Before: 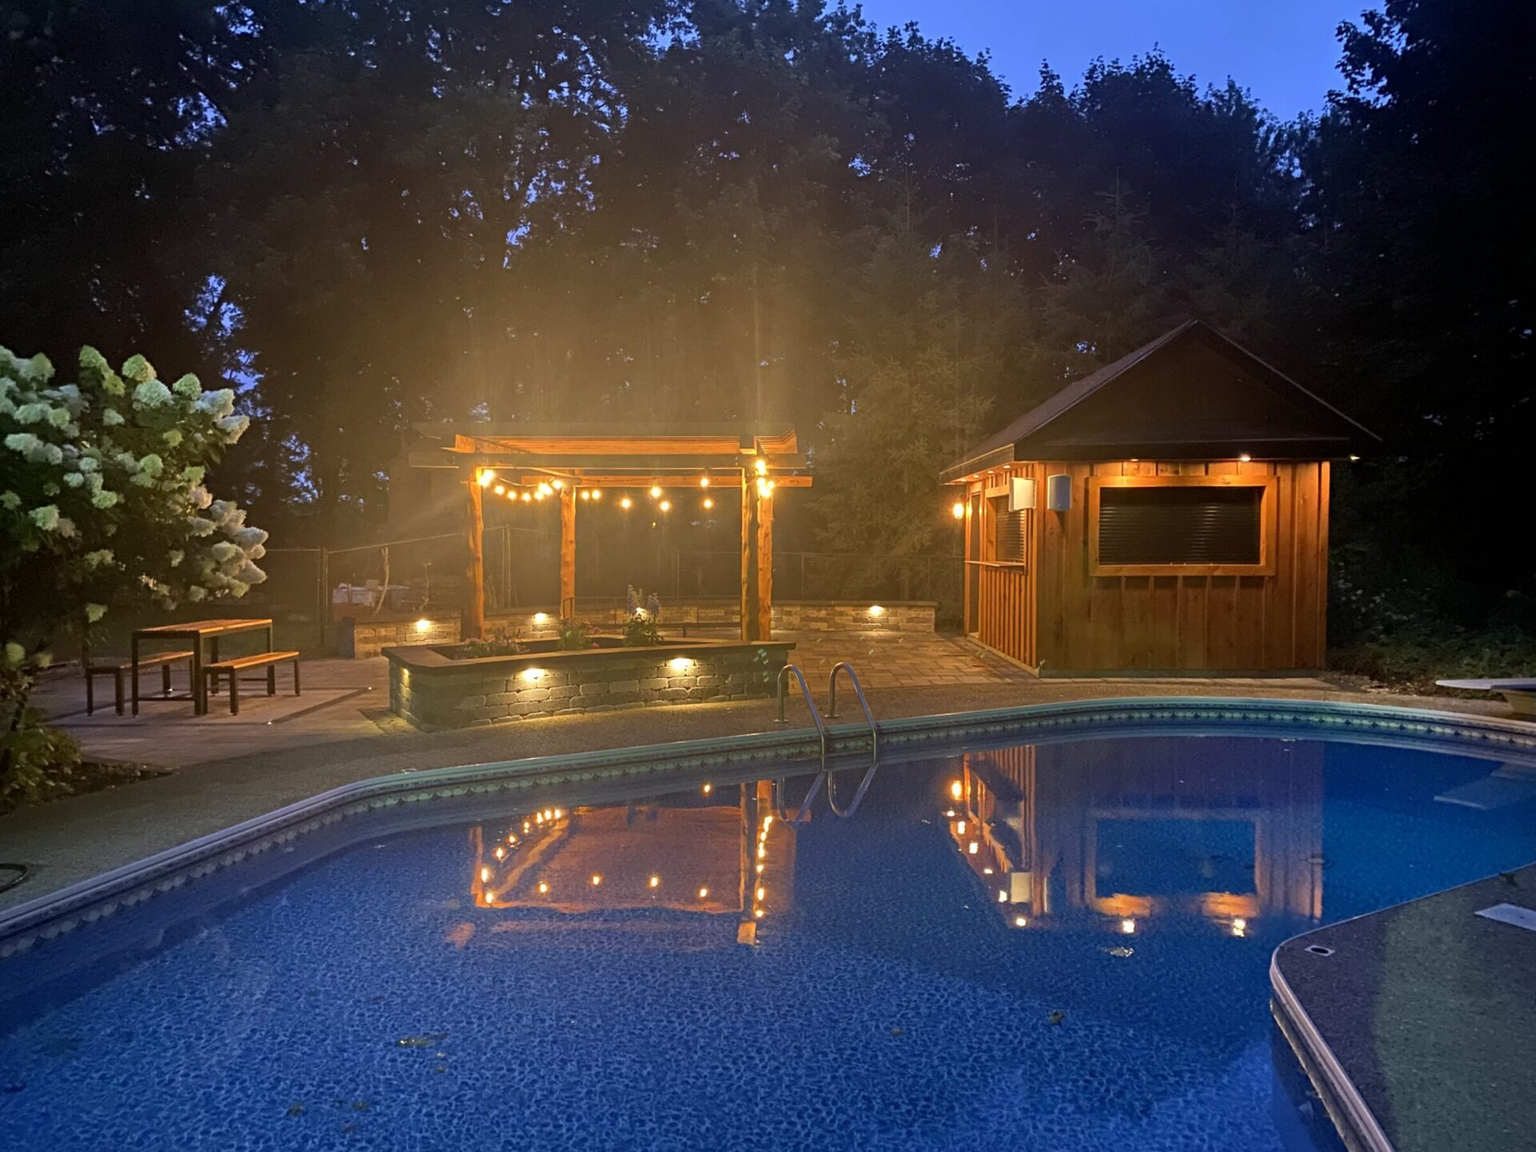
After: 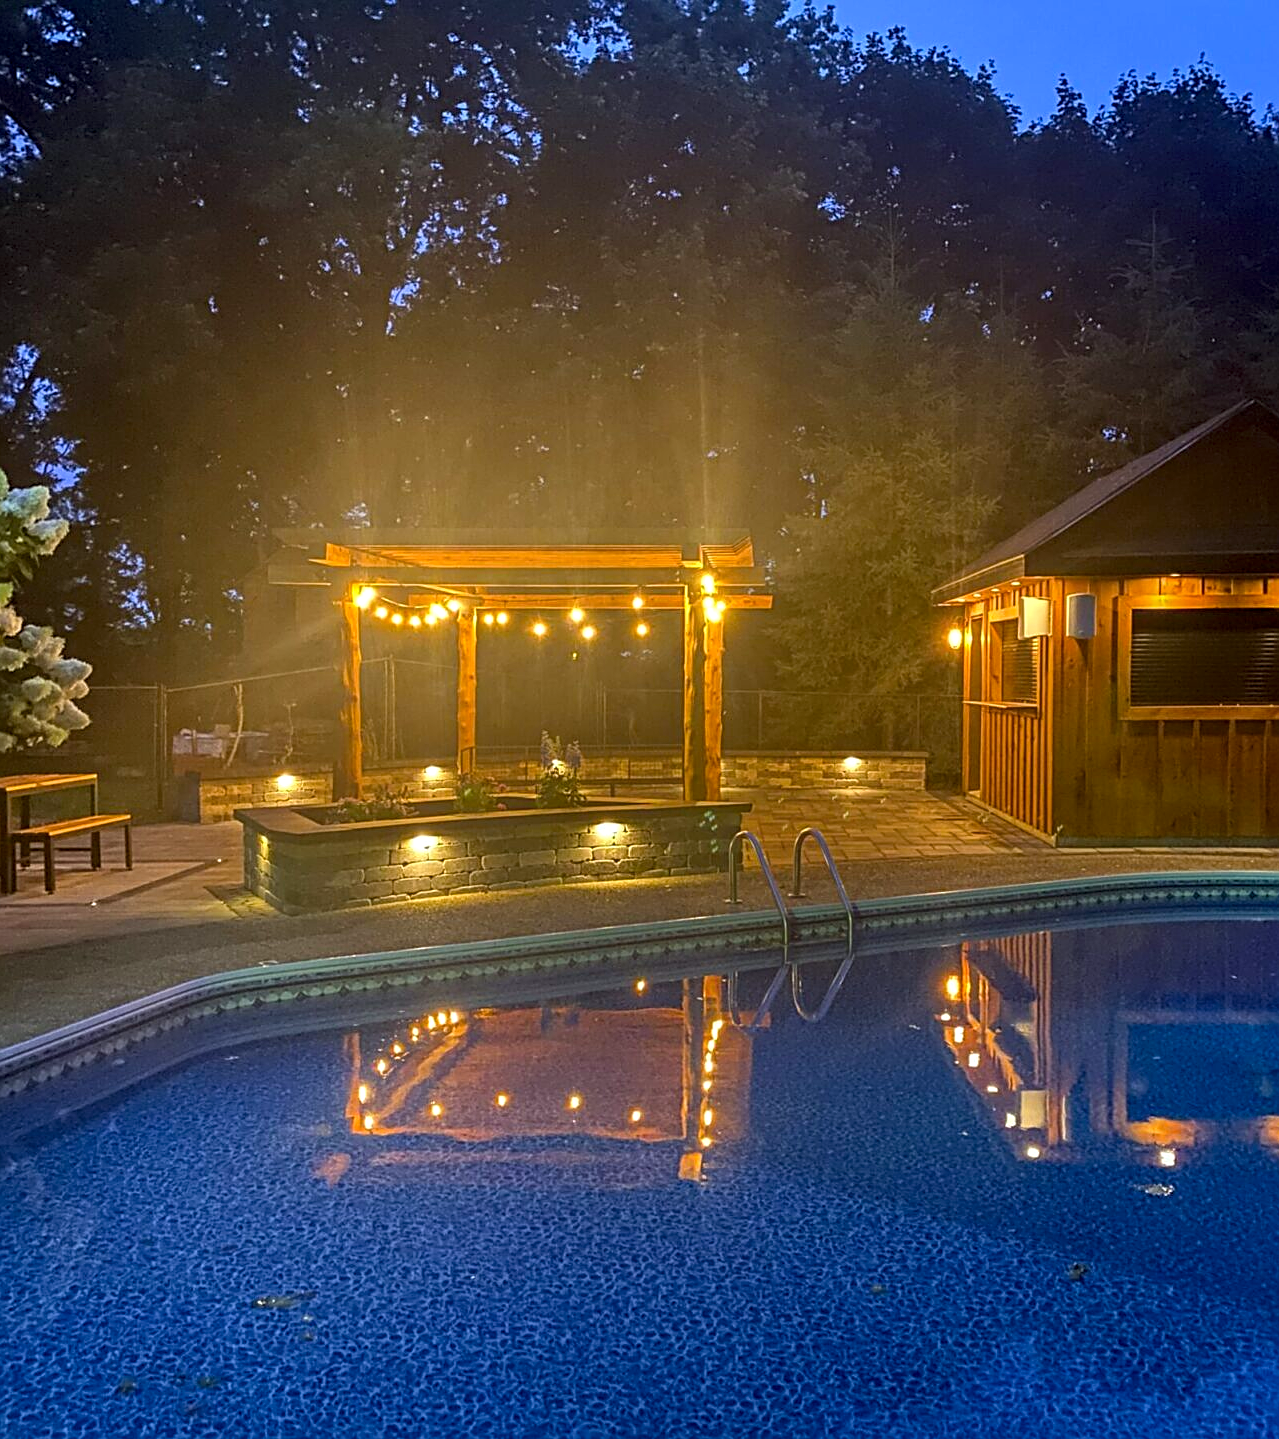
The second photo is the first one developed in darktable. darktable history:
white balance: red 0.978, blue 0.999
sharpen: on, module defaults
color balance rgb: perceptual saturation grading › global saturation 20%, global vibrance 20%
crop and rotate: left 12.673%, right 20.66%
local contrast: detail 130%
